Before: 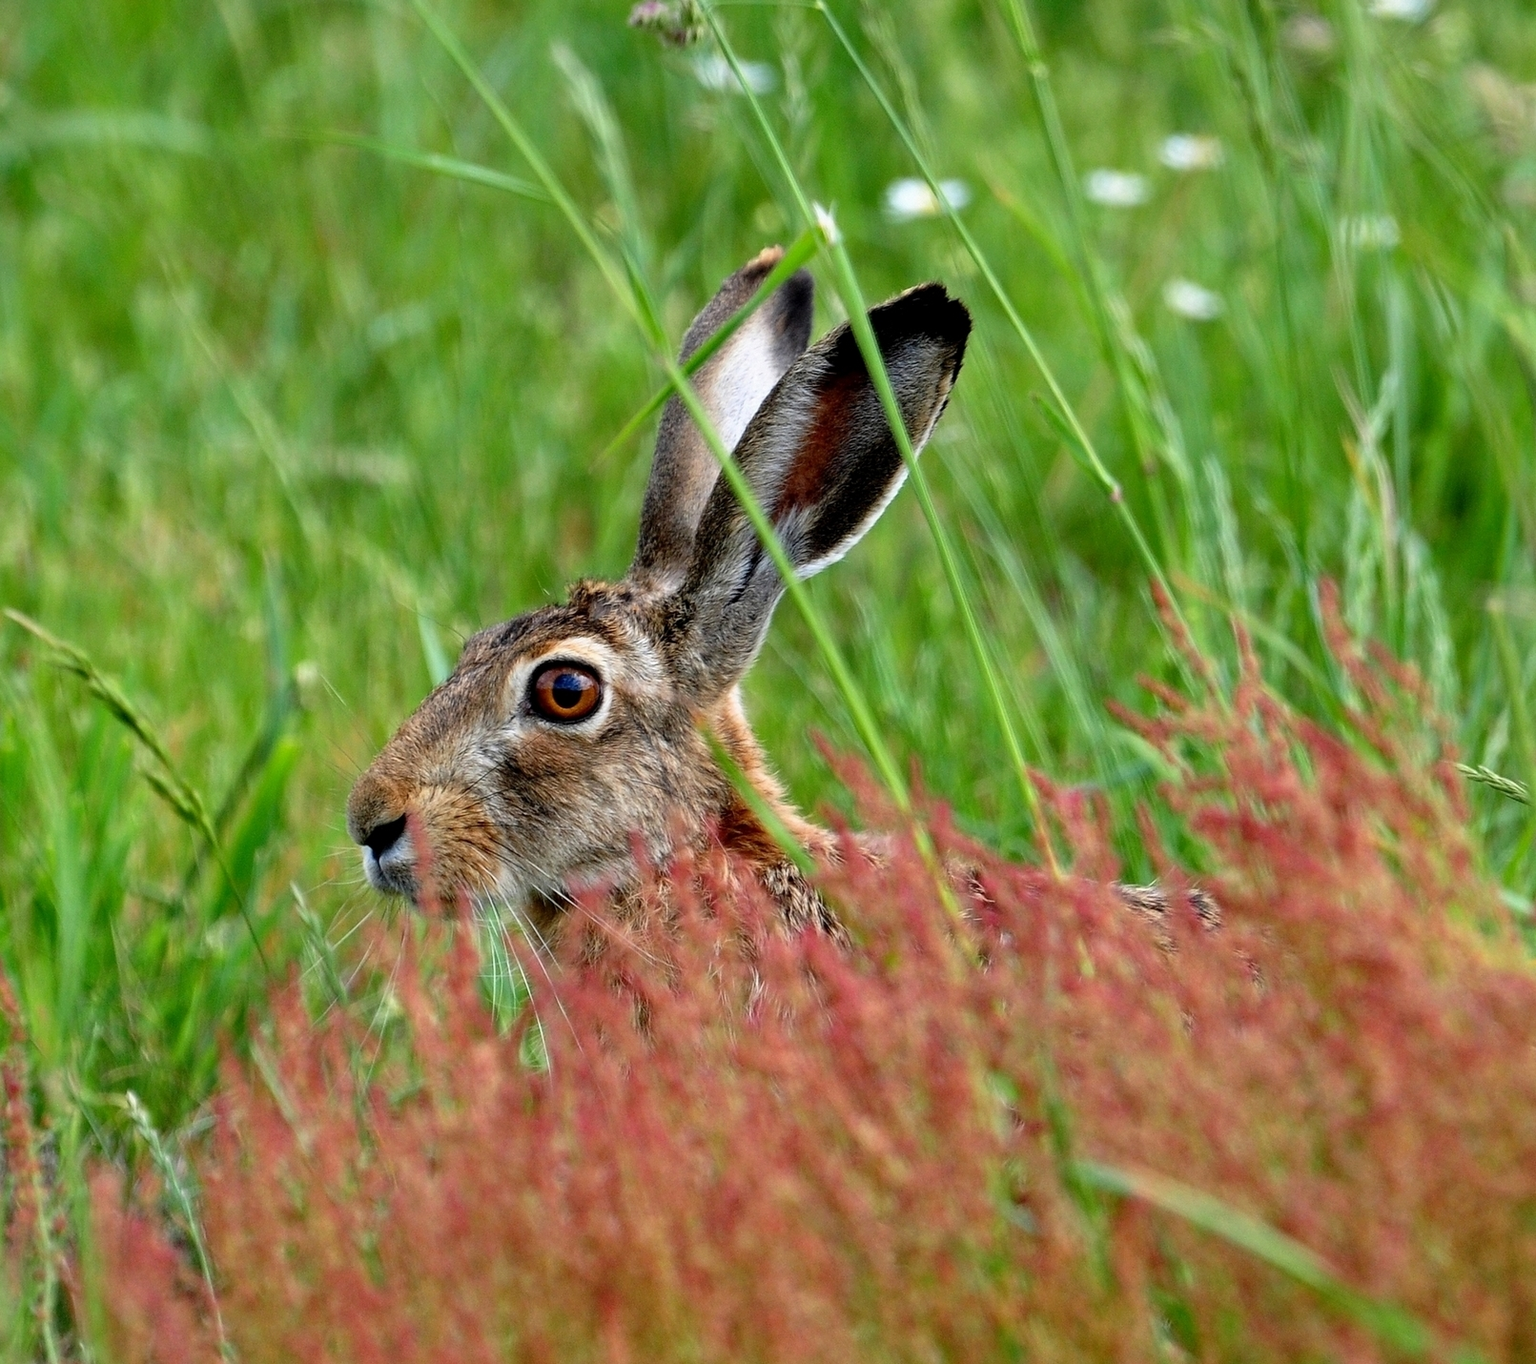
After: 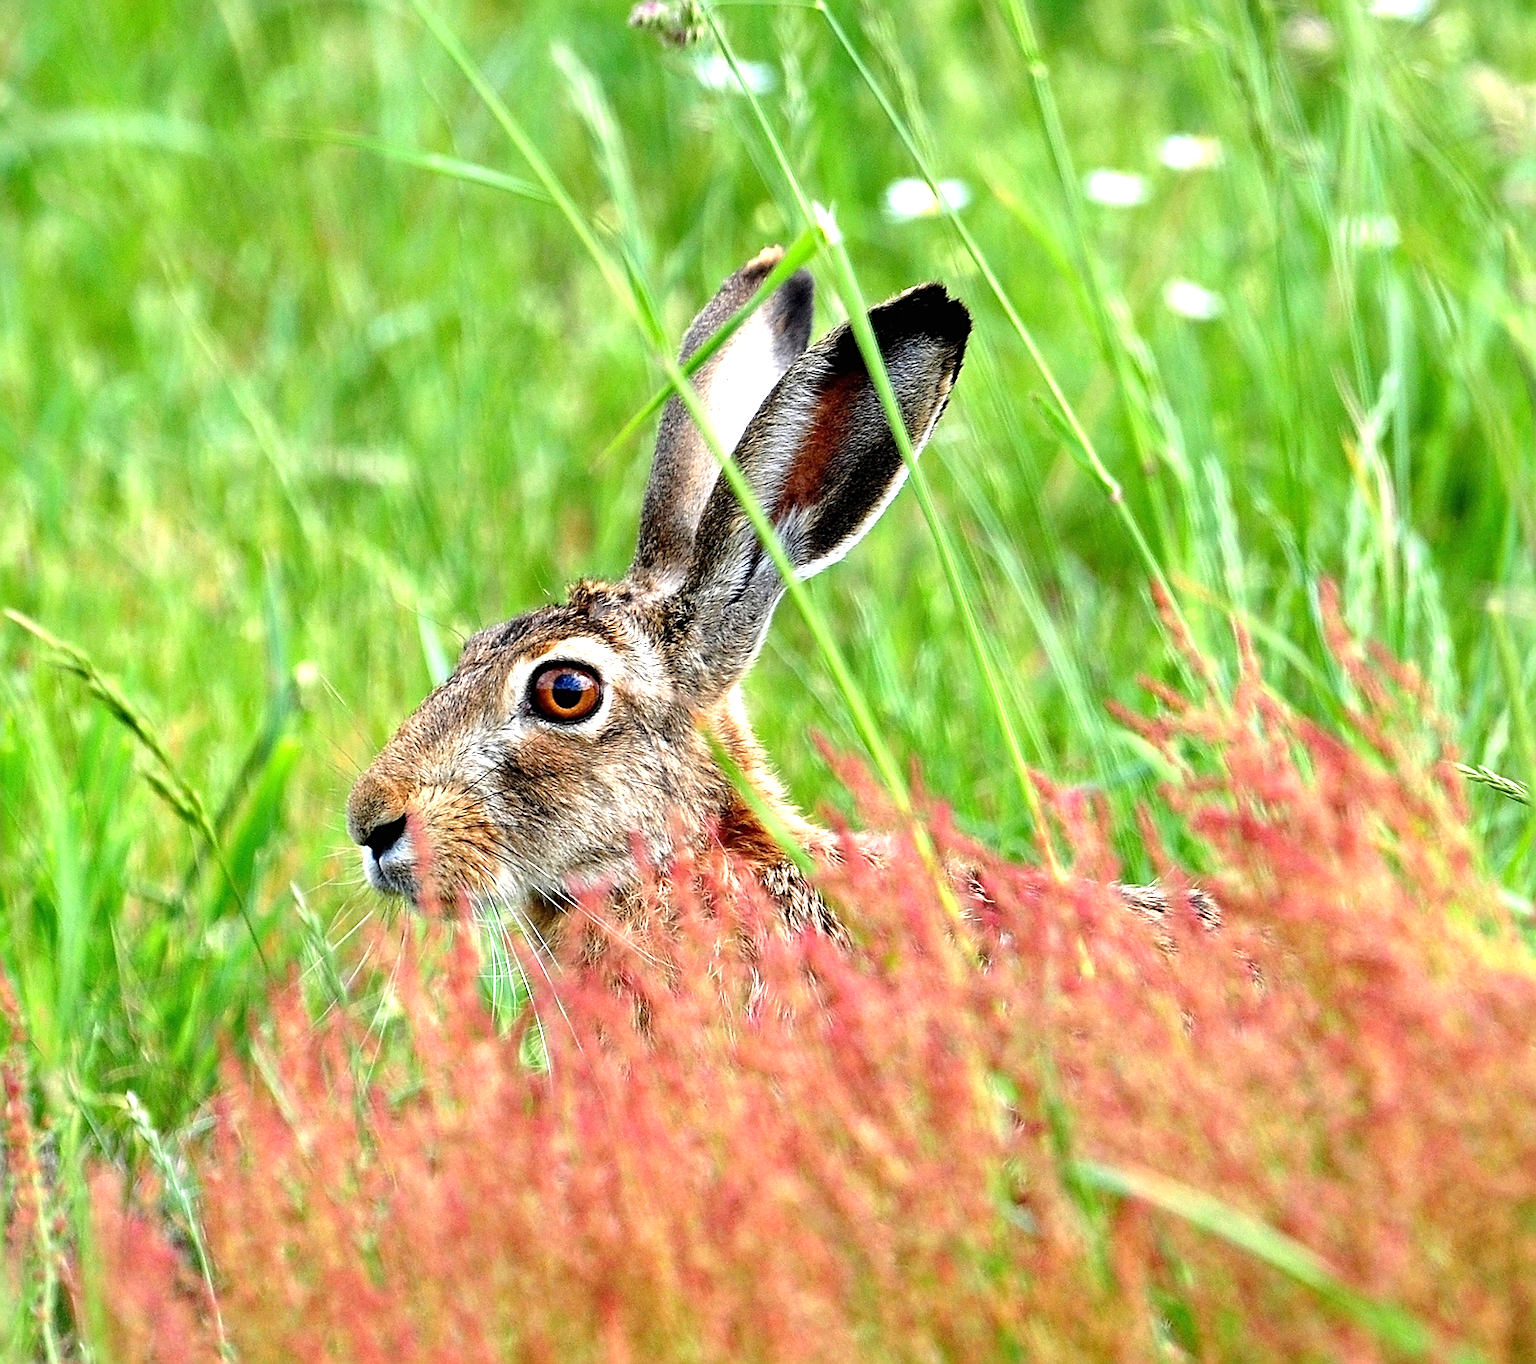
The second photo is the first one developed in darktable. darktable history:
sharpen: on, module defaults
exposure: black level correction 0, exposure 1.1 EV, compensate exposure bias true, compensate highlight preservation false
